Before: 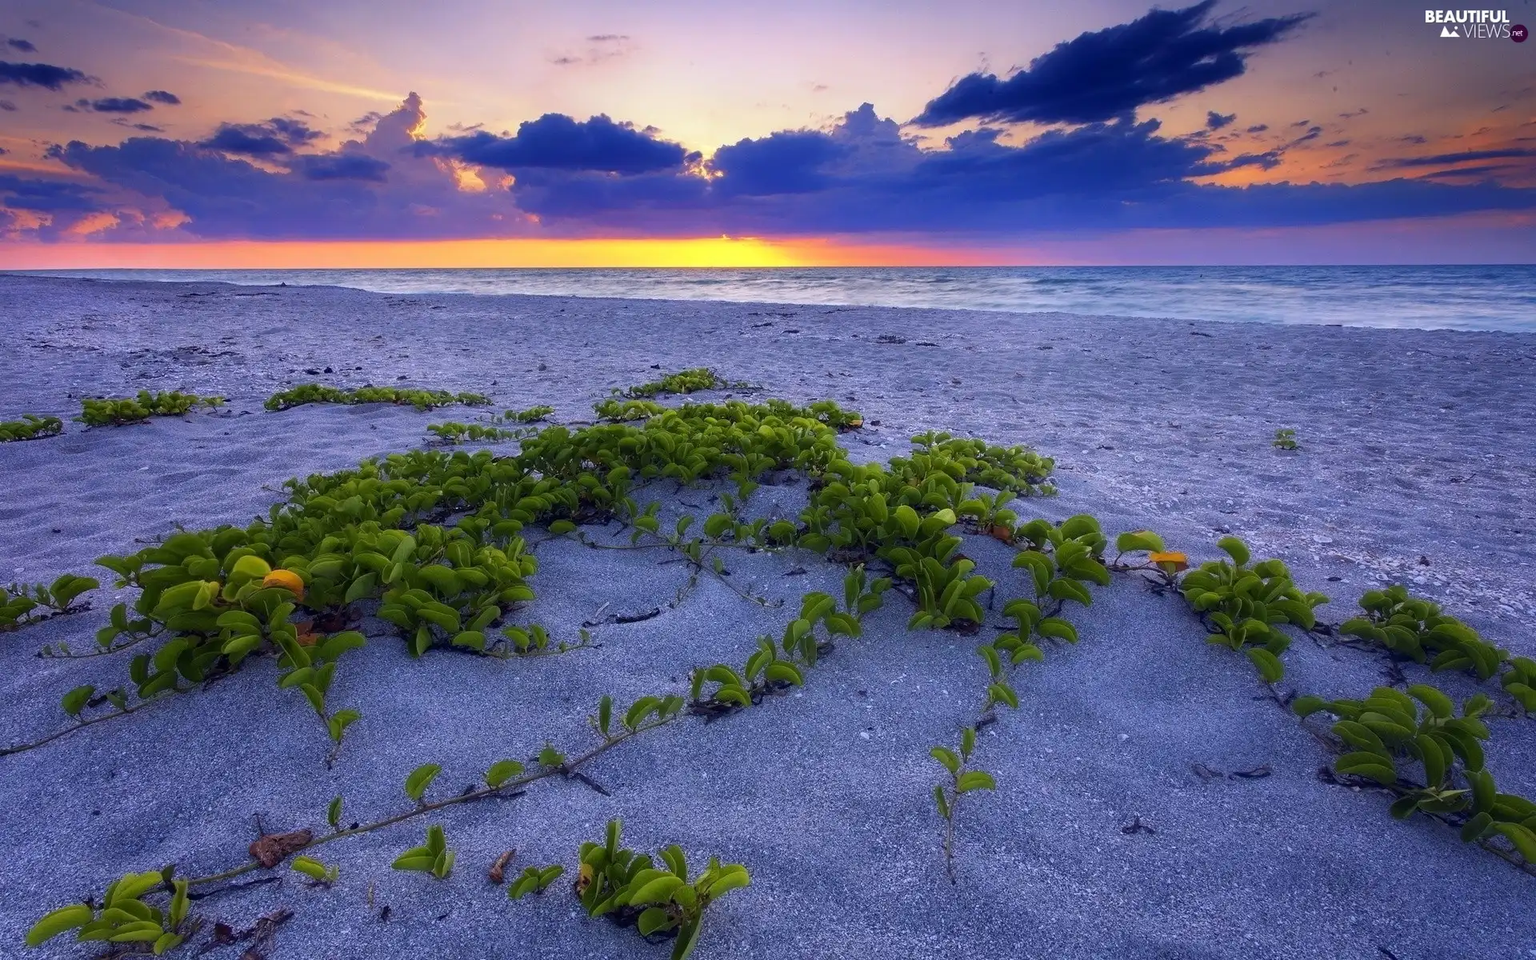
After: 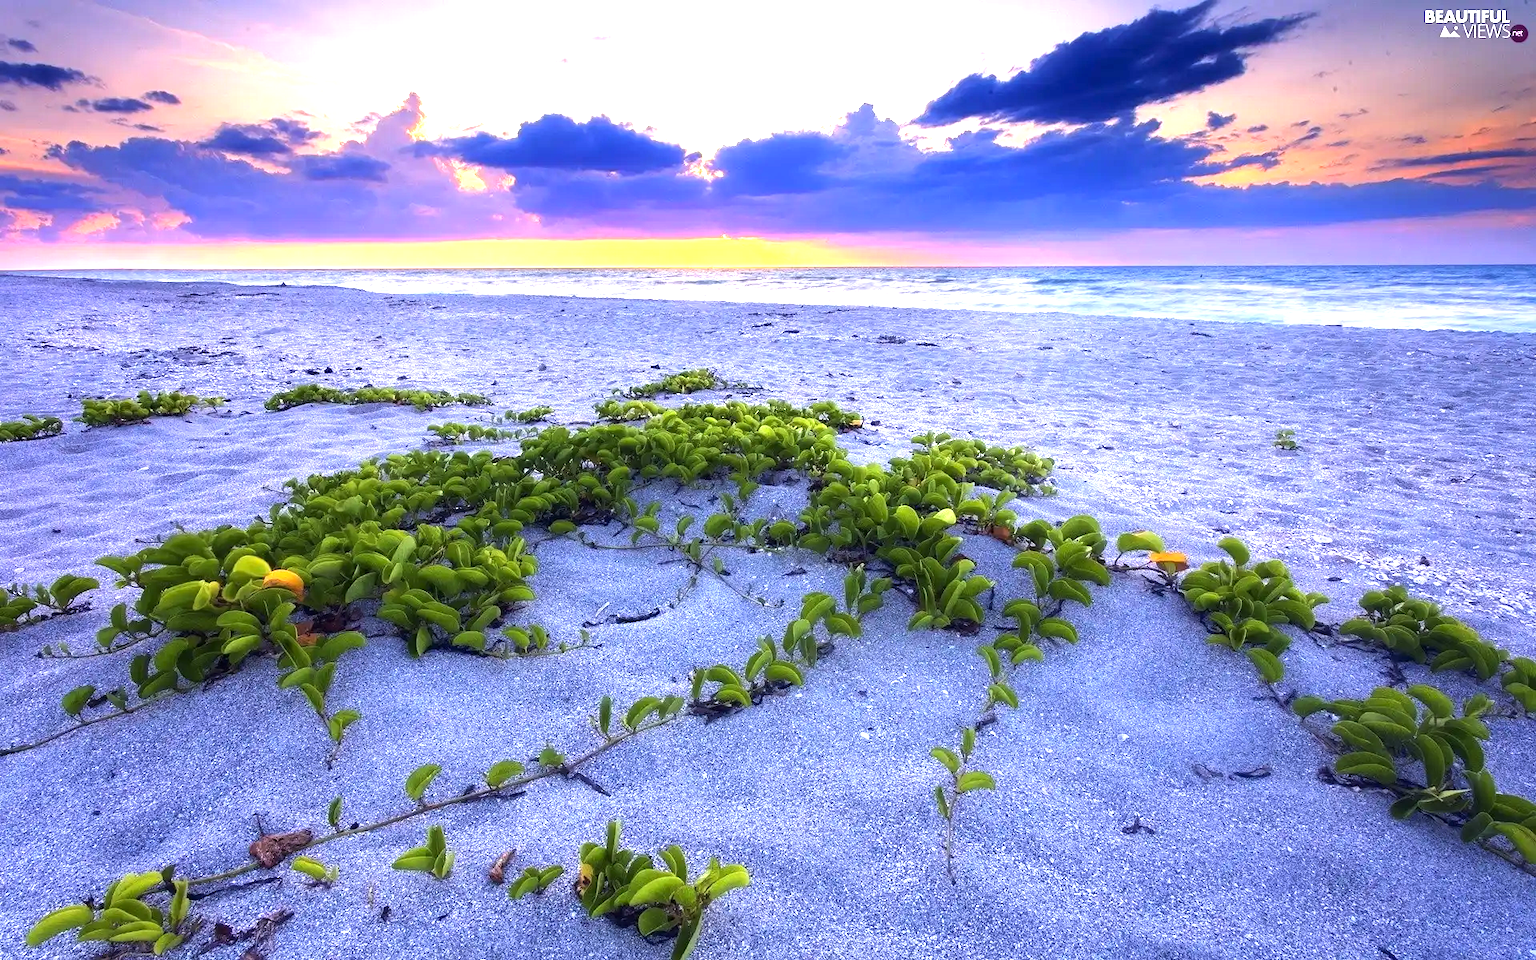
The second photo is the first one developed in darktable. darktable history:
tone equalizer: -8 EV -0.417 EV, -7 EV -0.389 EV, -6 EV -0.333 EV, -5 EV -0.222 EV, -3 EV 0.222 EV, -2 EV 0.333 EV, -1 EV 0.389 EV, +0 EV 0.417 EV, edges refinement/feathering 500, mask exposure compensation -1.57 EV, preserve details no
exposure: black level correction 0, exposure 1.2 EV, compensate highlight preservation false
